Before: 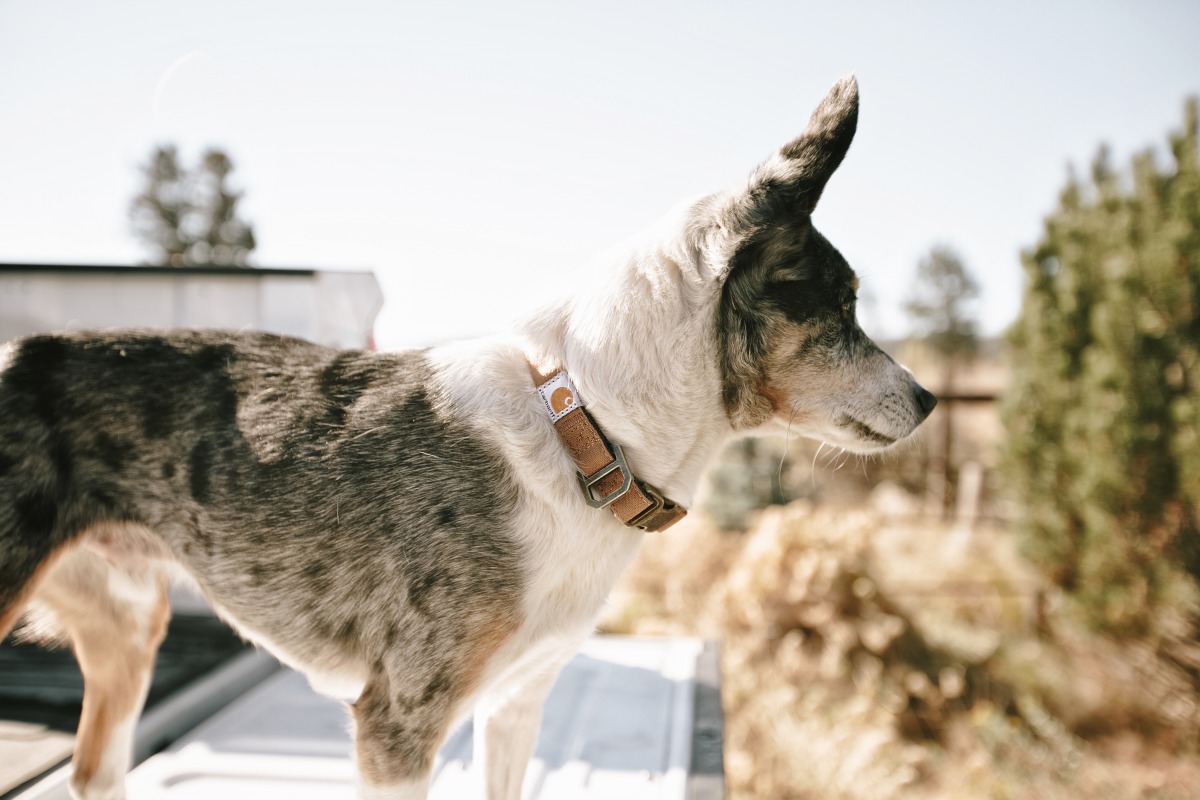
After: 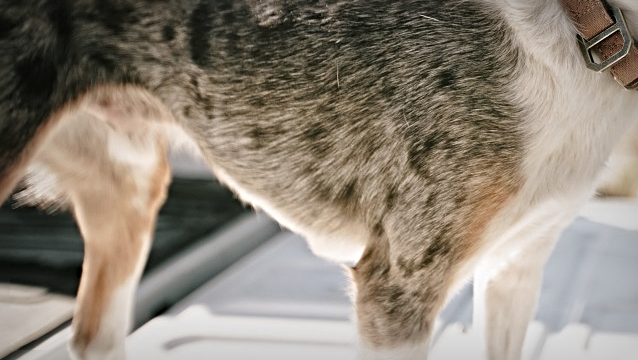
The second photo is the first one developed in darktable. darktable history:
vignetting: fall-off start 54.01%, brightness -0.41, saturation -0.31, automatic ratio true, width/height ratio 1.313, shape 0.229
crop and rotate: top 54.681%, right 46.783%, bottom 0.202%
sharpen: radius 3.997
color balance rgb: perceptual saturation grading › global saturation 0.044%
